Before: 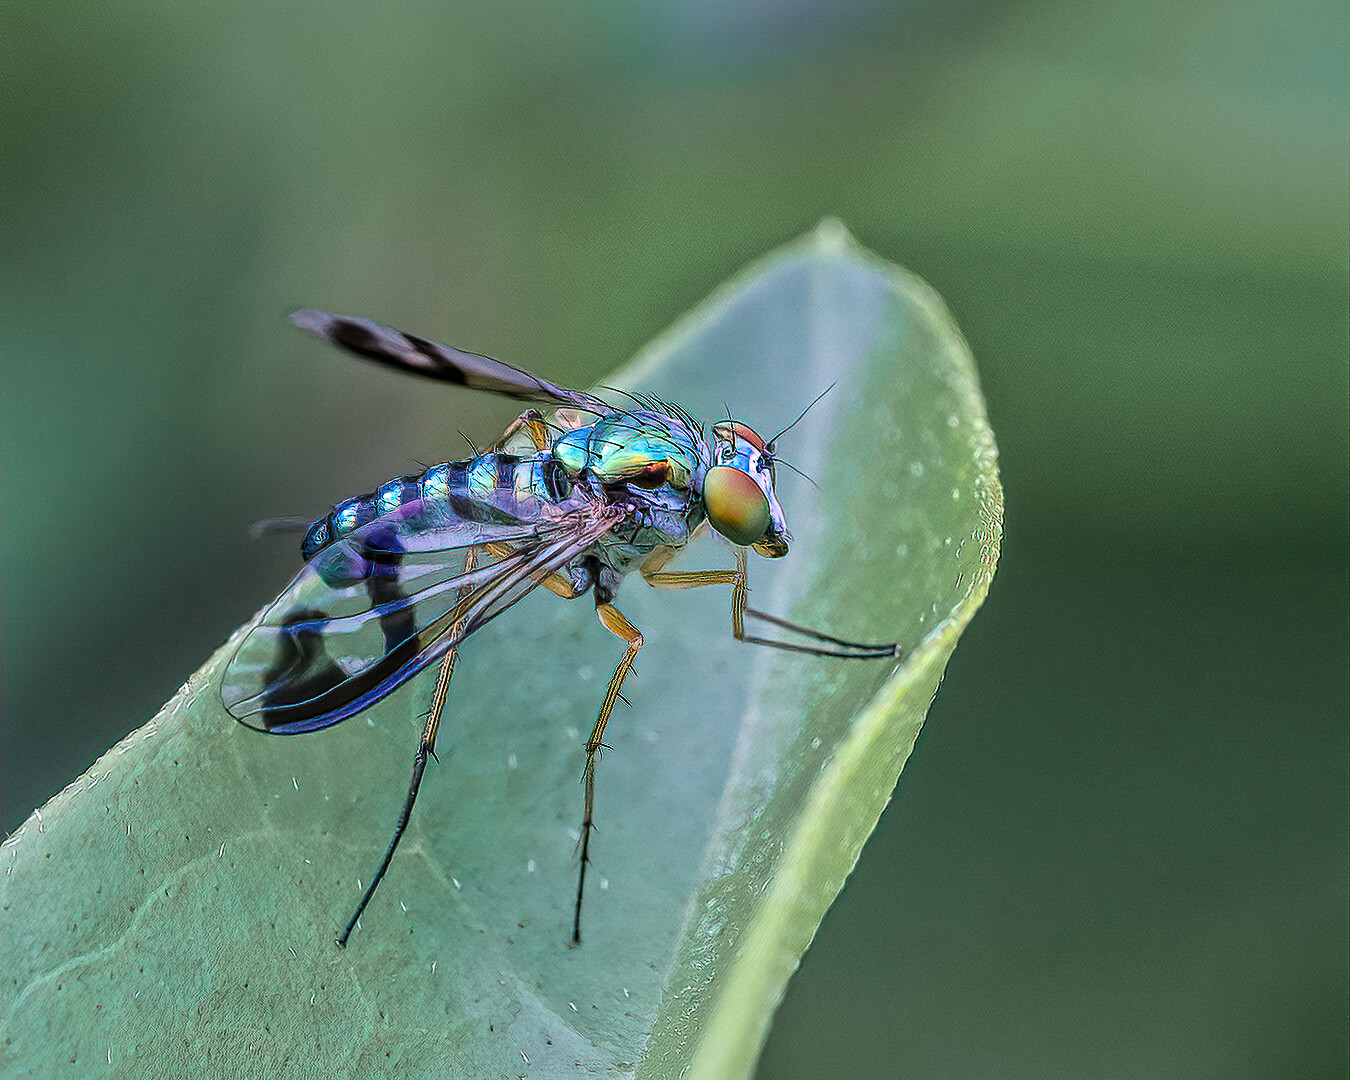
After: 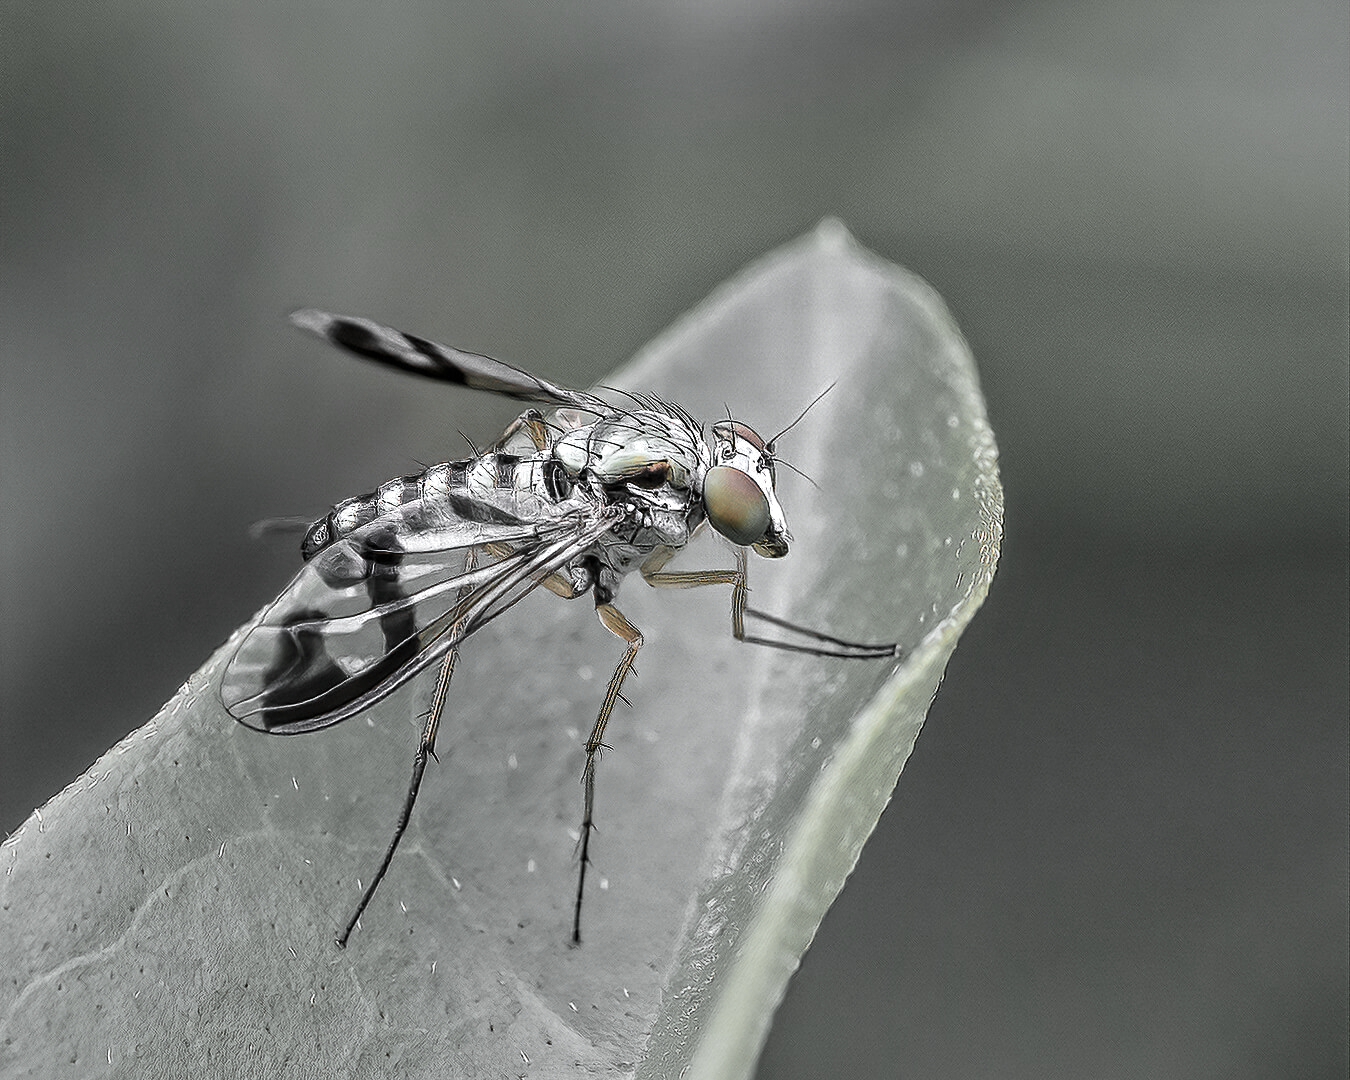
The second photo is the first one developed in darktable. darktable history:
shadows and highlights: shadows 36.67, highlights -26.95, soften with gaussian
color zones: curves: ch0 [(0, 0.613) (0.01, 0.613) (0.245, 0.448) (0.498, 0.529) (0.642, 0.665) (0.879, 0.777) (0.99, 0.613)]; ch1 [(0, 0.035) (0.121, 0.189) (0.259, 0.197) (0.415, 0.061) (0.589, 0.022) (0.732, 0.022) (0.857, 0.026) (0.991, 0.053)]
